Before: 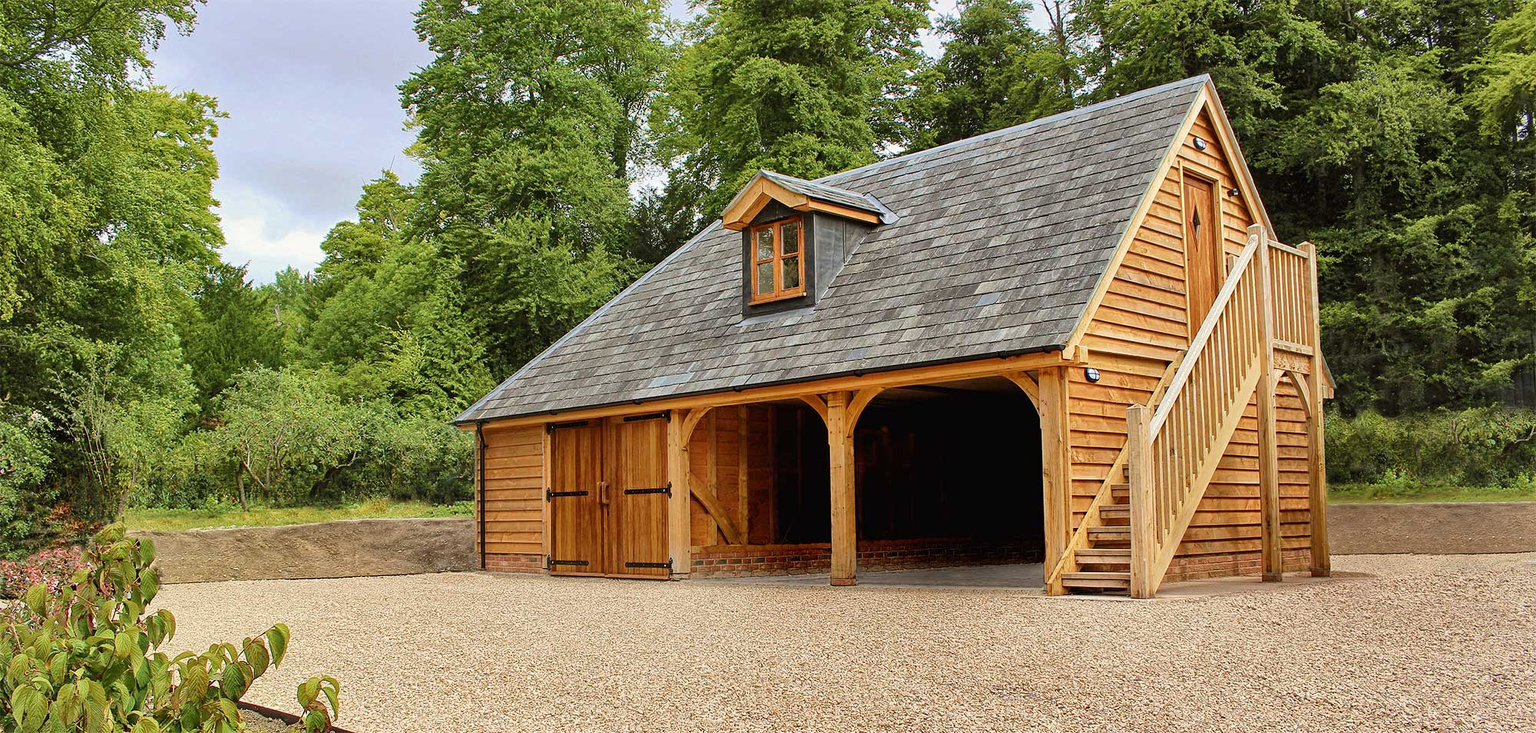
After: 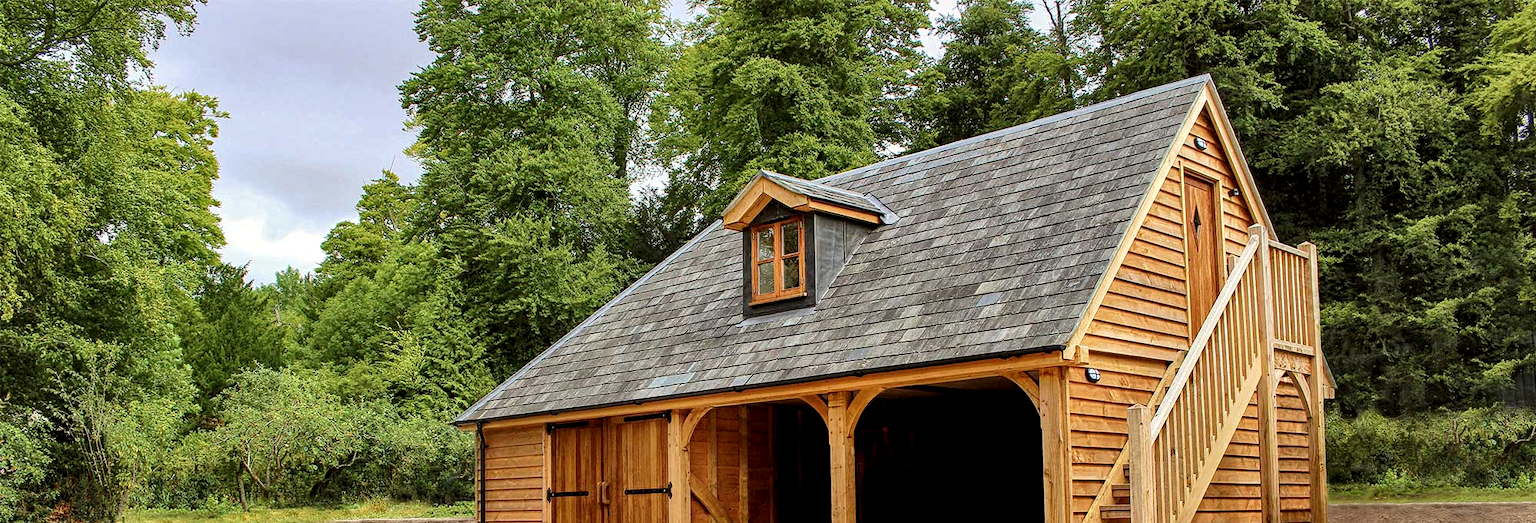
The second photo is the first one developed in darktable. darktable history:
local contrast: highlights 25%, shadows 75%, midtone range 0.75
crop: bottom 28.576%
